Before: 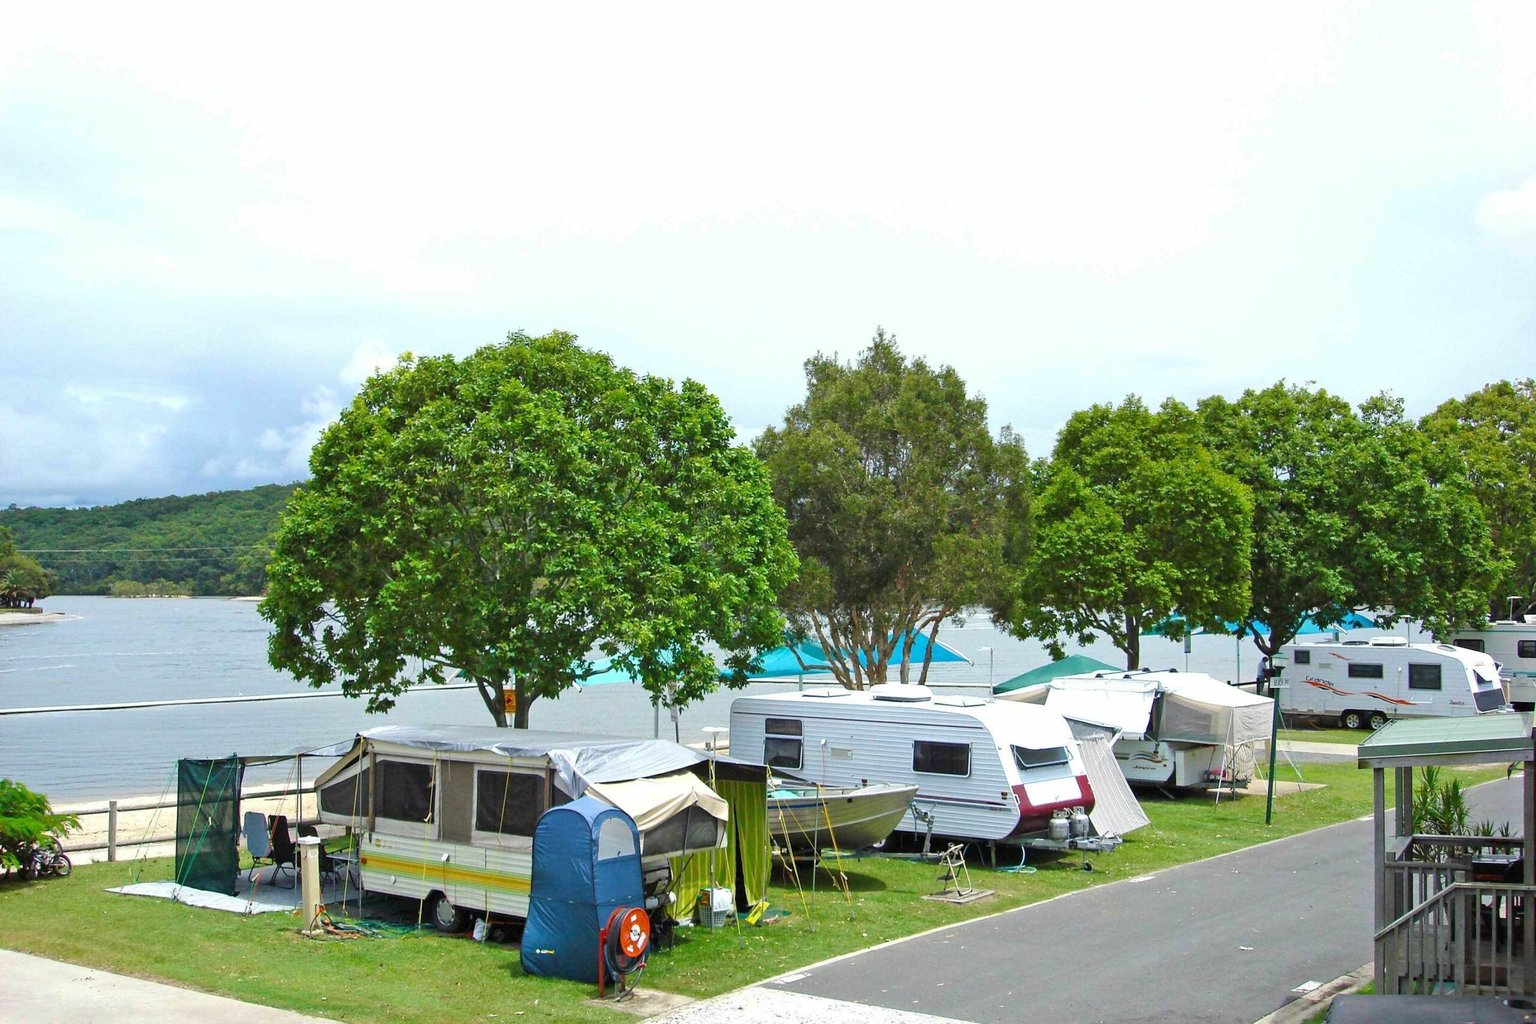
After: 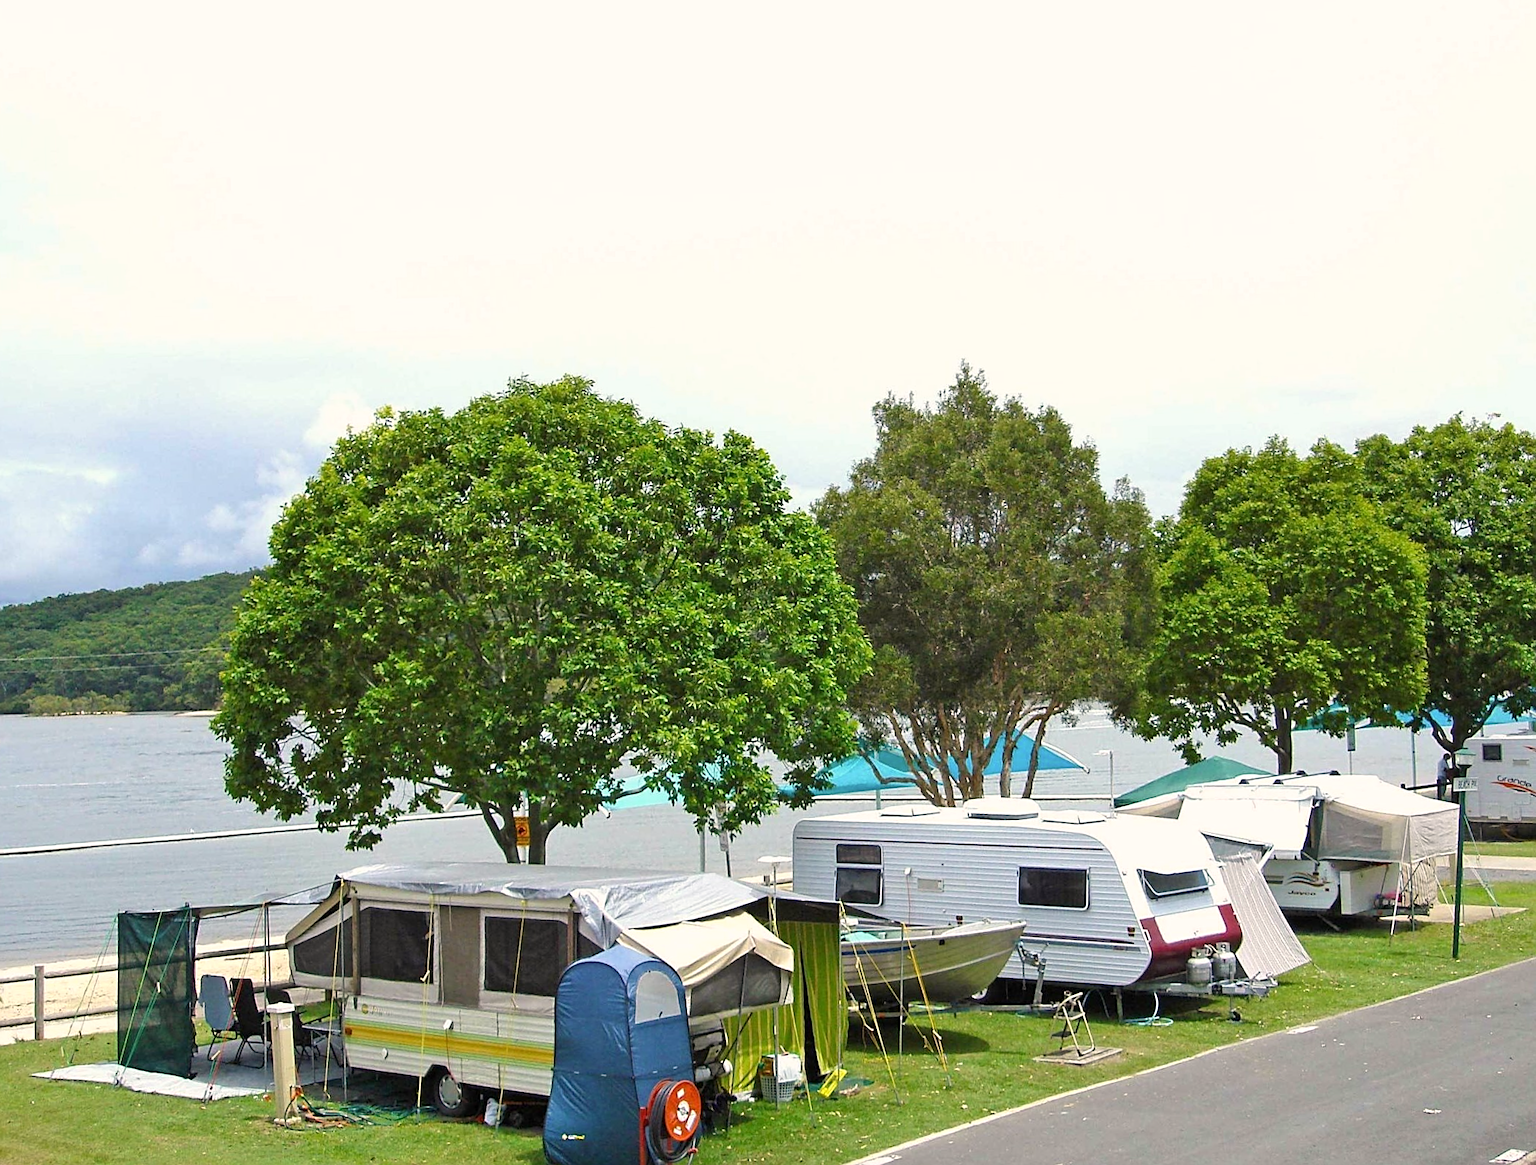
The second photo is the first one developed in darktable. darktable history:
contrast brightness saturation: saturation -0.051
color correction: highlights a* 3.9, highlights b* 5.13
crop and rotate: angle 1.45°, left 4.124%, top 1.171%, right 11.233%, bottom 2.462%
sharpen: on, module defaults
